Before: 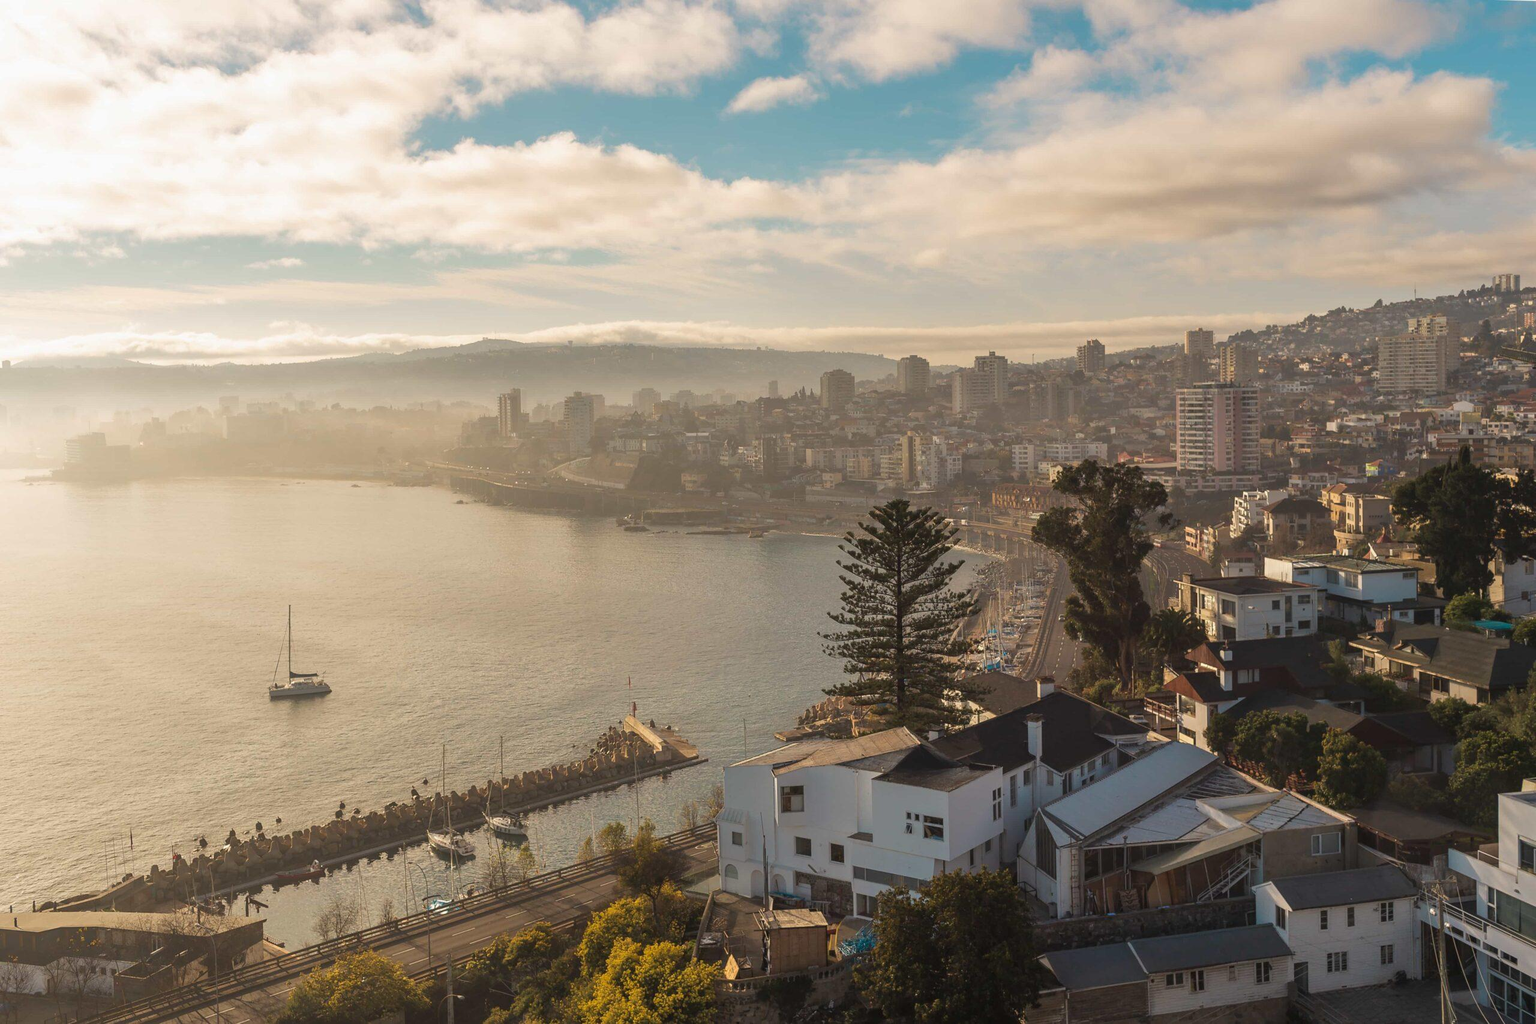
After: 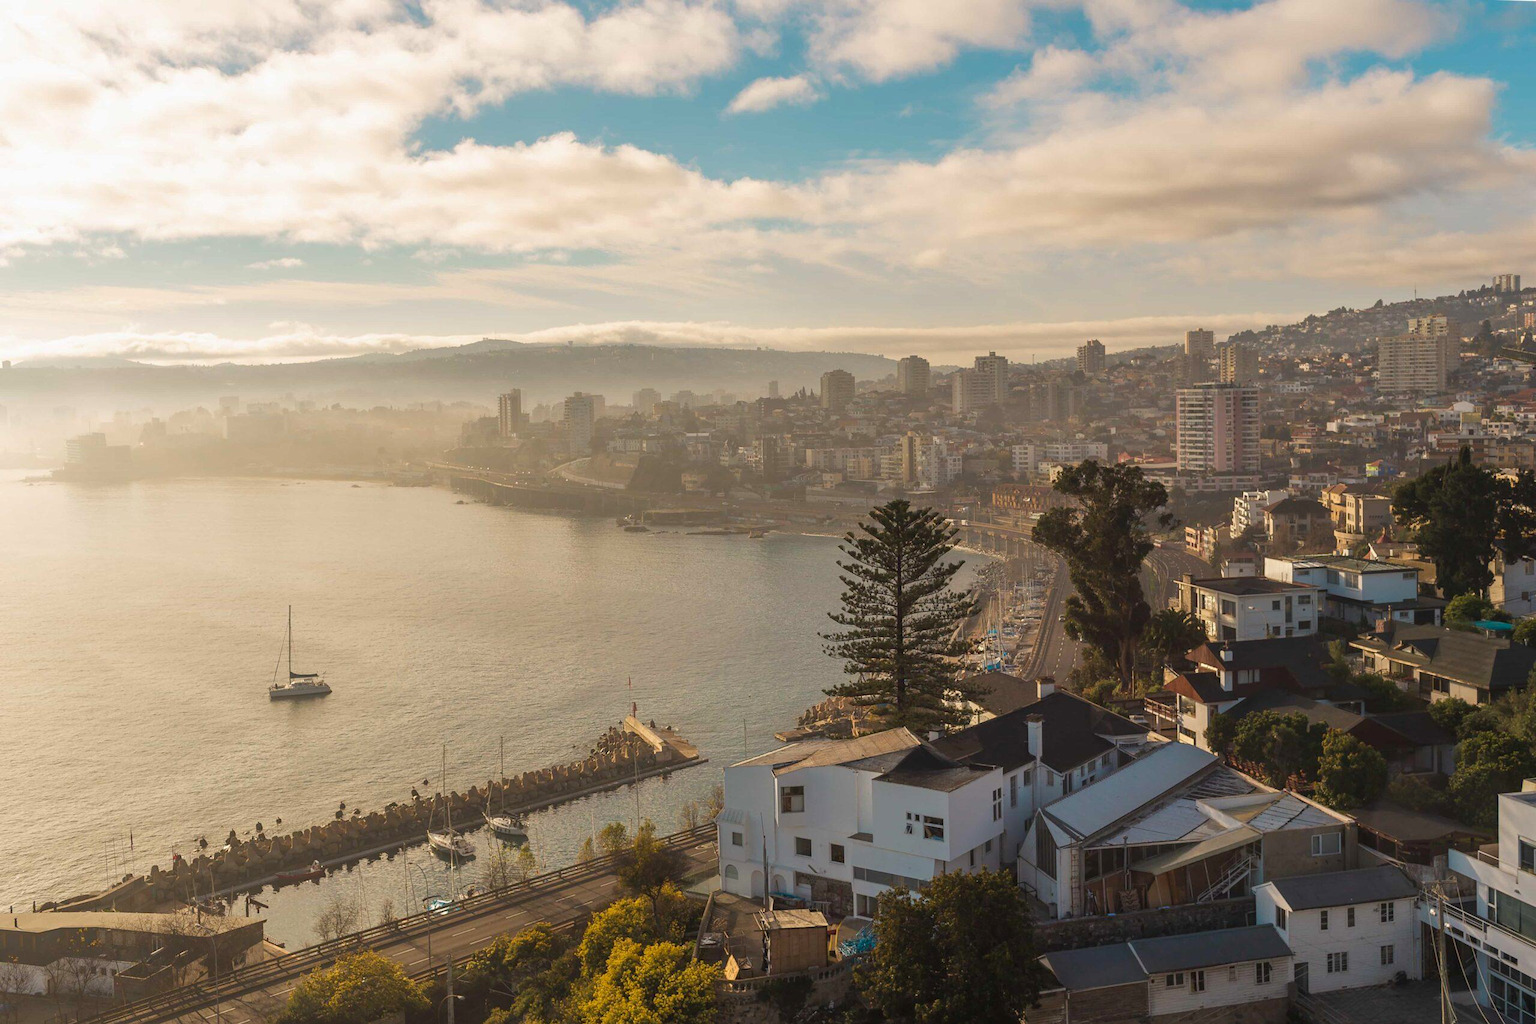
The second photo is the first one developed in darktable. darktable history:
color balance rgb: perceptual saturation grading › global saturation -2.29%, perceptual saturation grading › highlights -7.238%, perceptual saturation grading › mid-tones 7.635%, perceptual saturation grading › shadows 2.884%, global vibrance 25.57%
